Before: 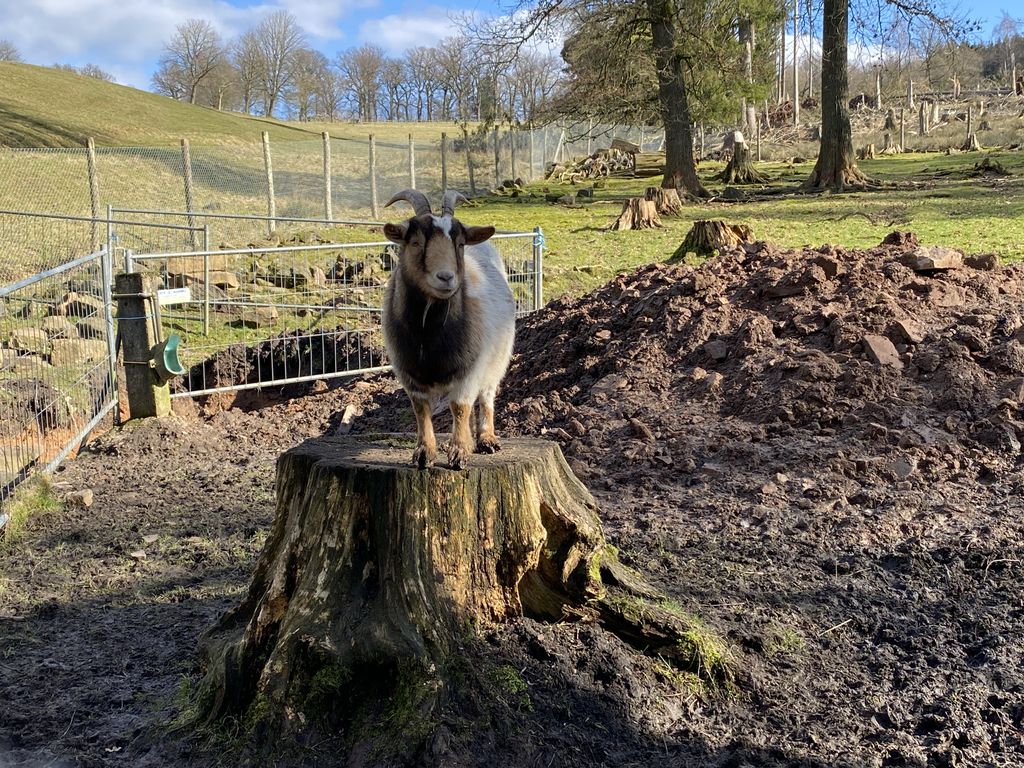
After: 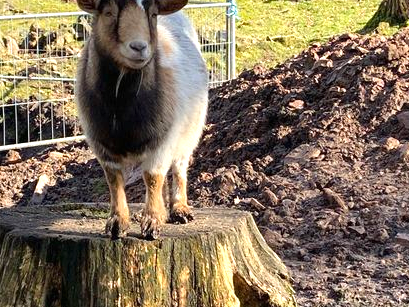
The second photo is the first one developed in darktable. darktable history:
crop: left 30%, top 30%, right 30%, bottom 30%
exposure: black level correction 0, exposure 0.7 EV, compensate highlight preservation false
